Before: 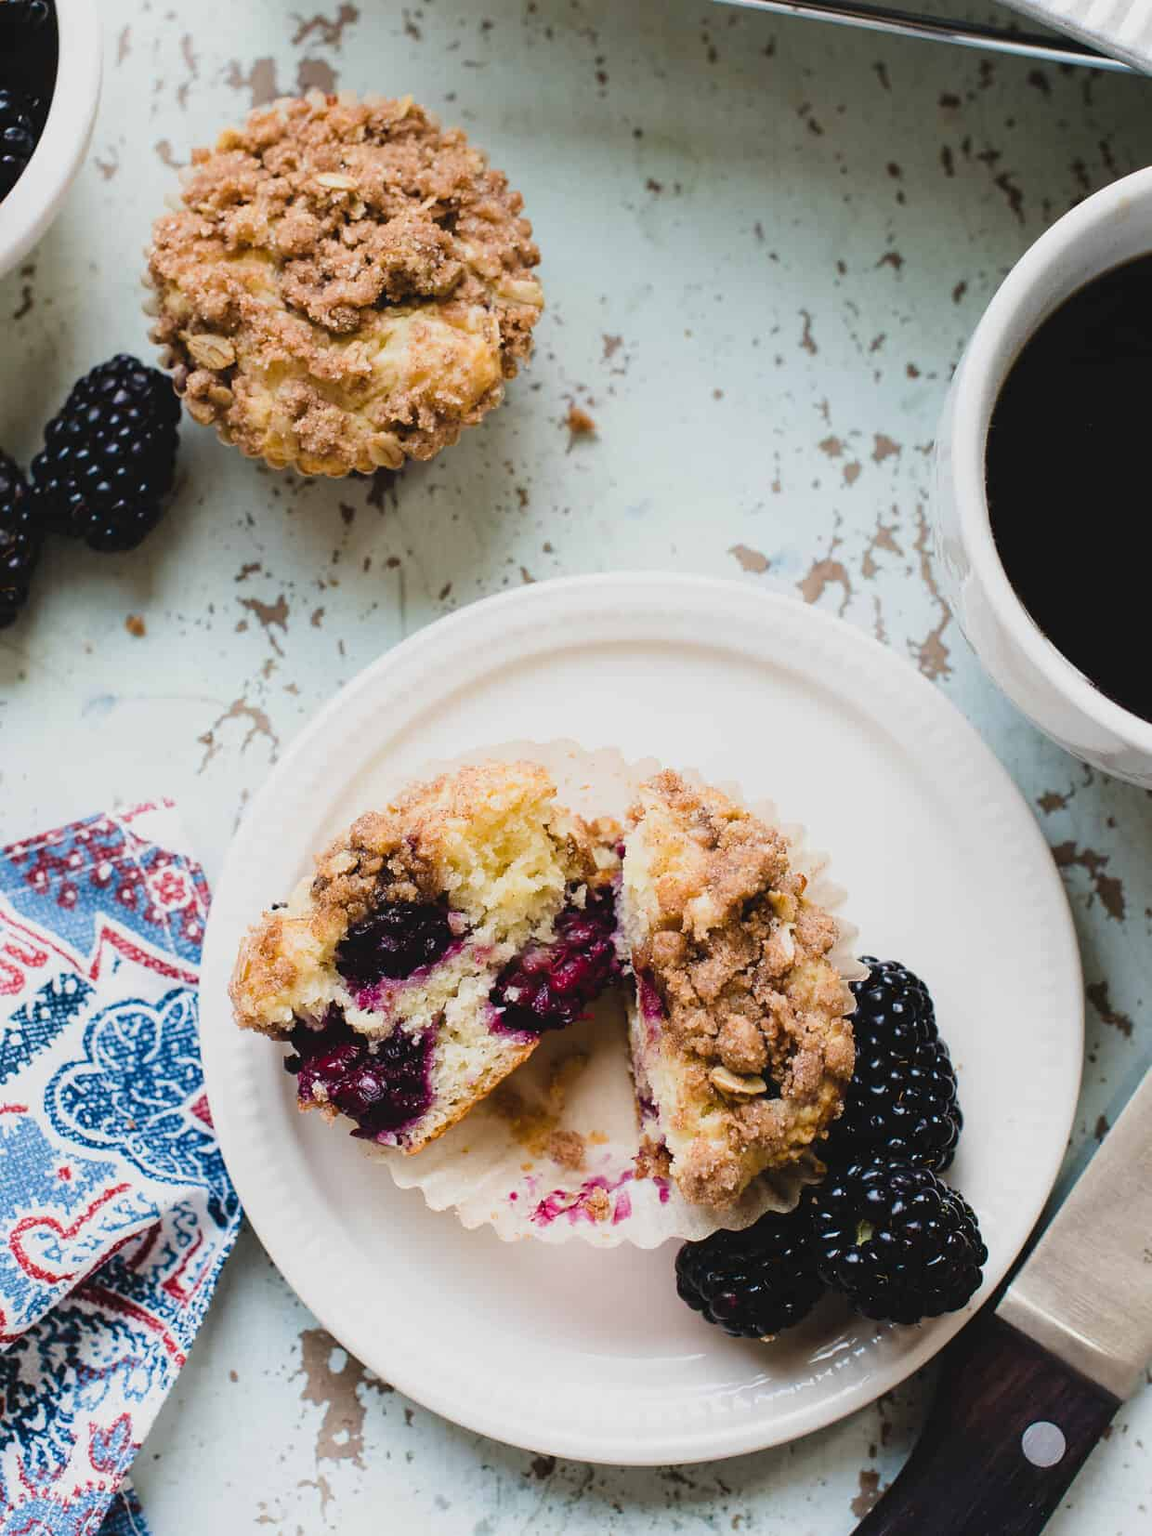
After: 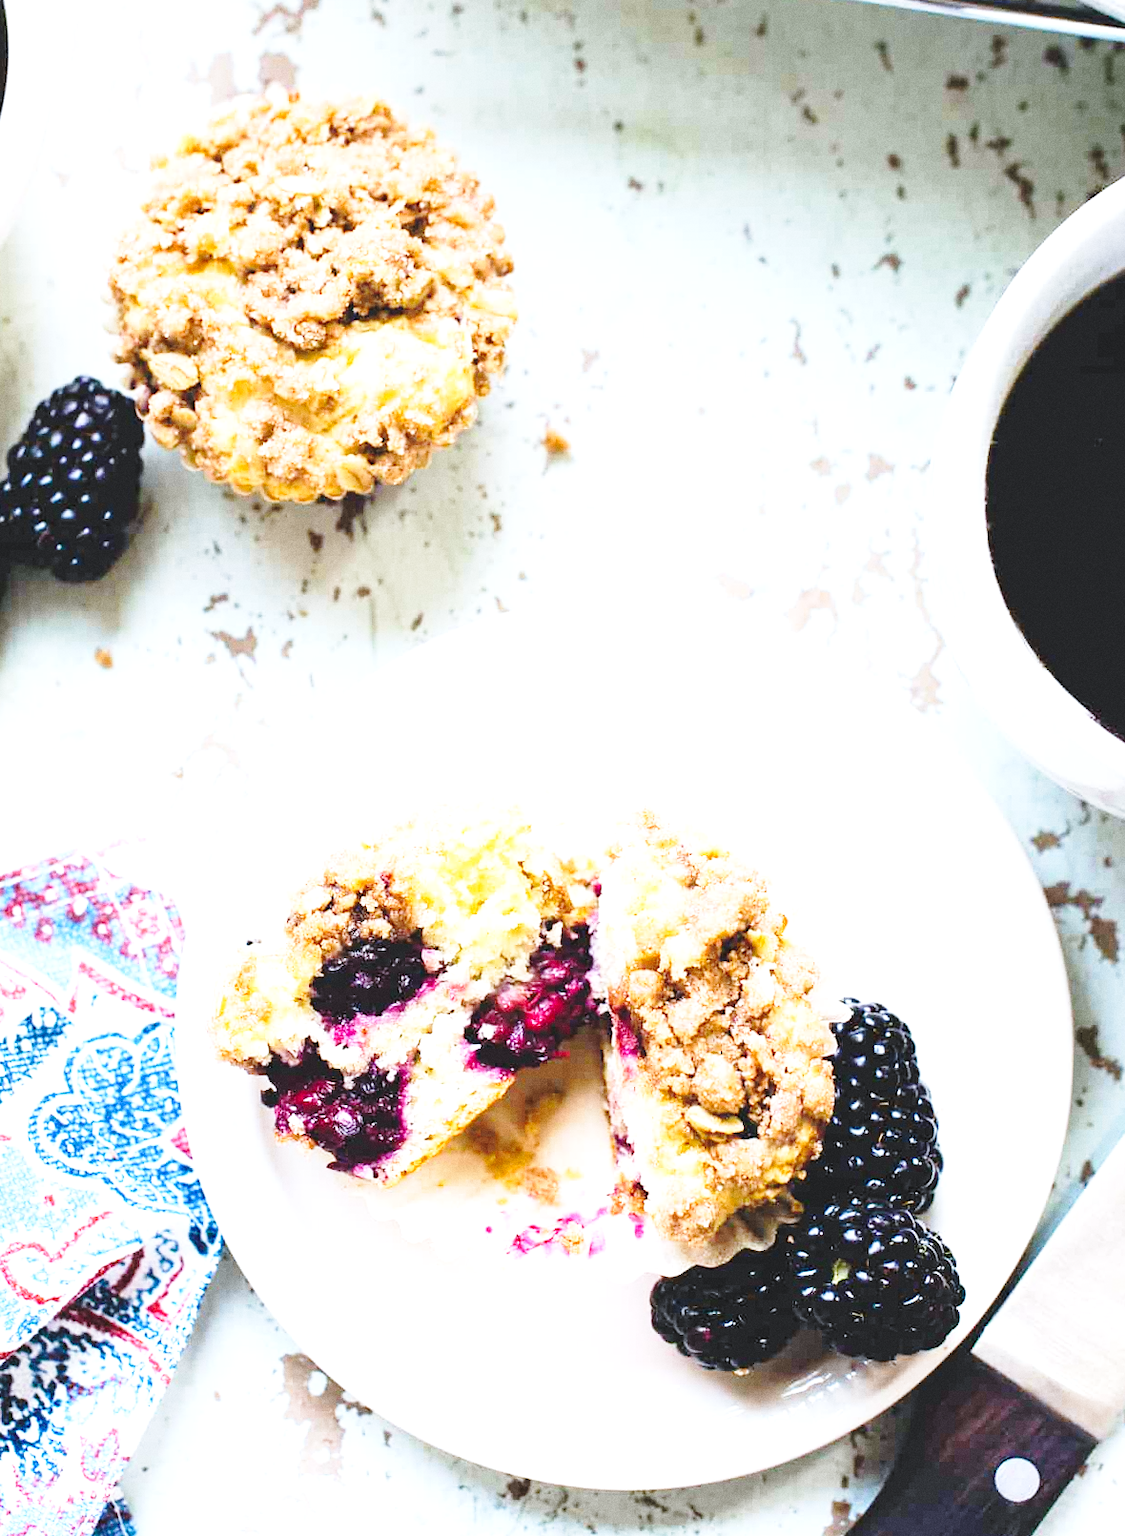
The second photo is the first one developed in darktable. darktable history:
white balance: red 0.954, blue 1.079
contrast brightness saturation: contrast 0.05, brightness 0.06, saturation 0.01
exposure: exposure 1.15 EV, compensate highlight preservation false
rotate and perspective: rotation 0.074°, lens shift (vertical) 0.096, lens shift (horizontal) -0.041, crop left 0.043, crop right 0.952, crop top 0.024, crop bottom 0.979
grain: coarseness 0.09 ISO
base curve: curves: ch0 [(0, 0) (0.028, 0.03) (0.121, 0.232) (0.46, 0.748) (0.859, 0.968) (1, 1)], preserve colors none
